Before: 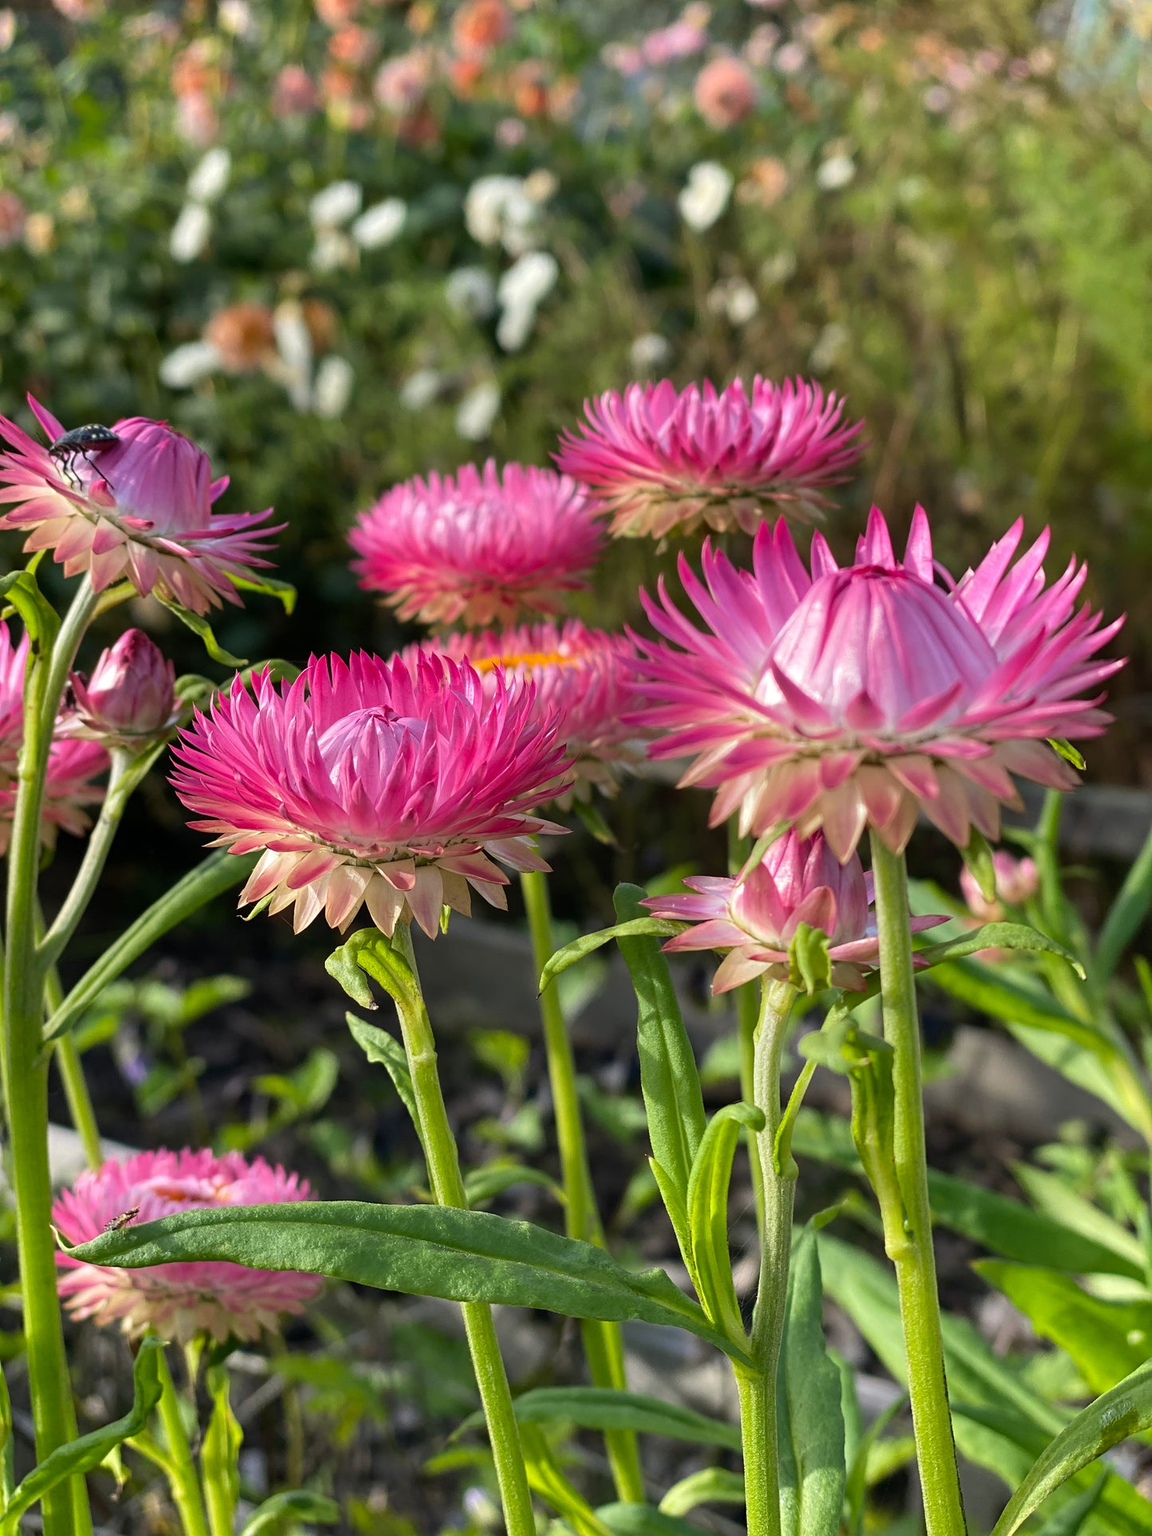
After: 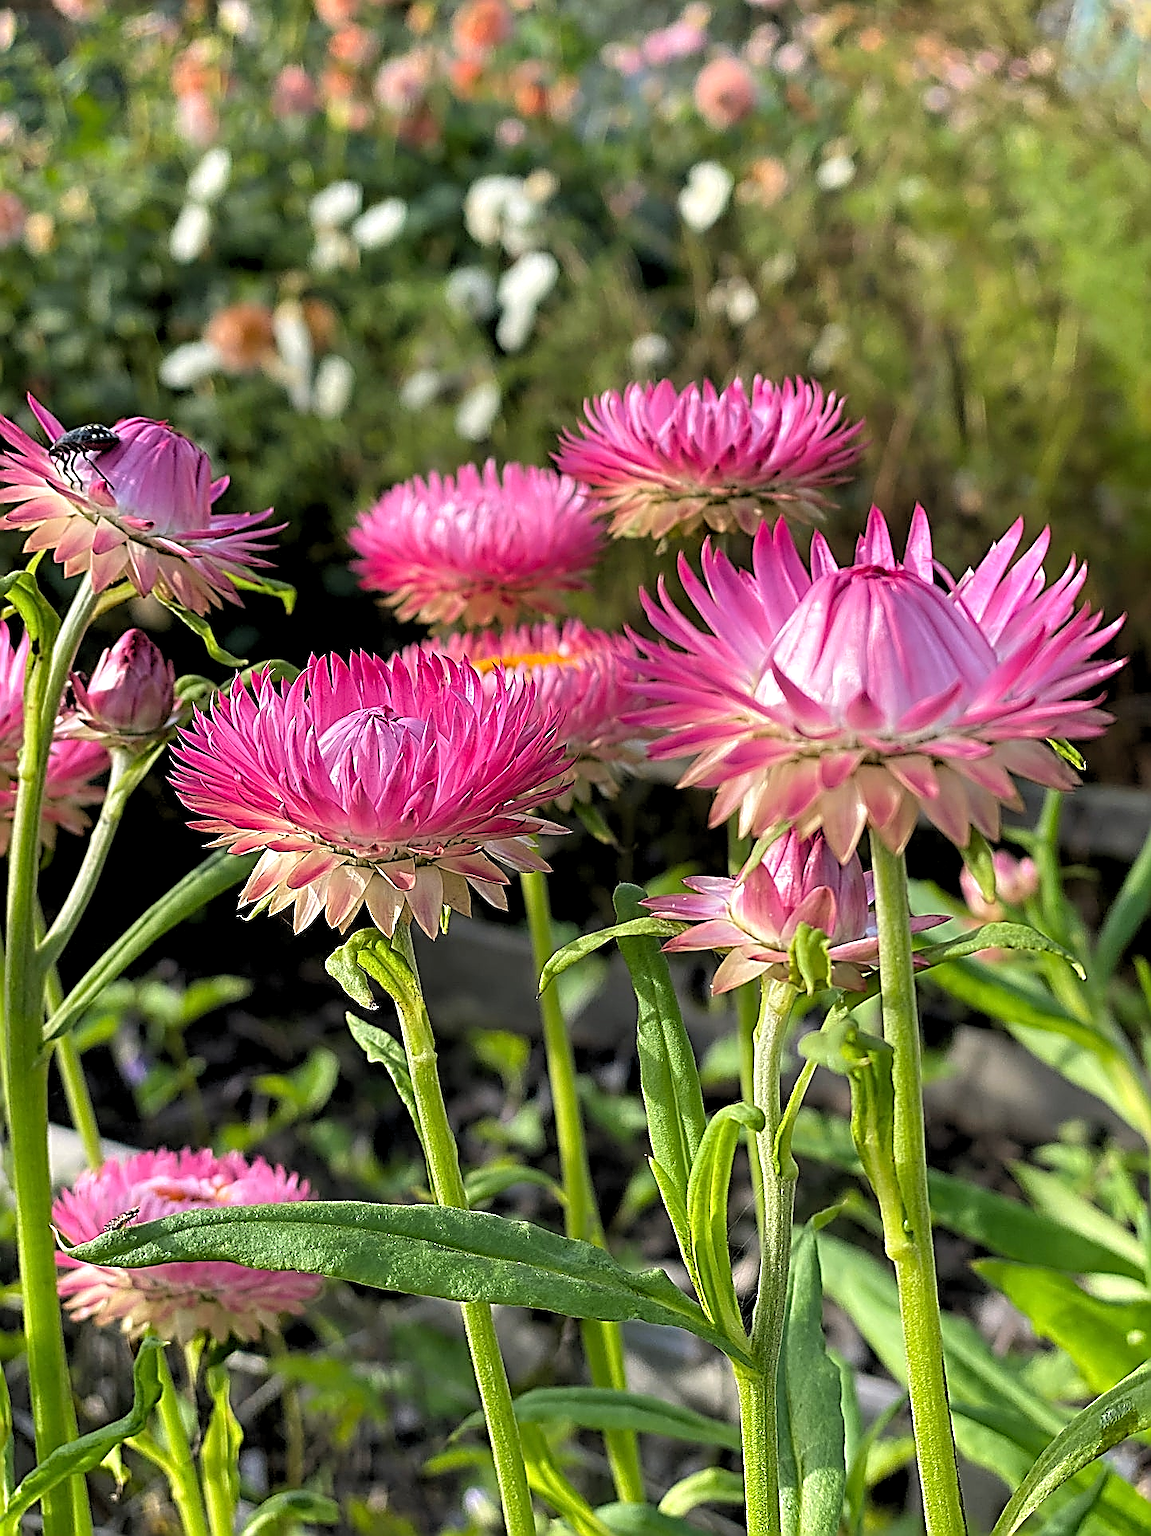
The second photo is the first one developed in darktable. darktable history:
rgb levels: levels [[0.01, 0.419, 0.839], [0, 0.5, 1], [0, 0.5, 1]]
sharpen: amount 1.861
